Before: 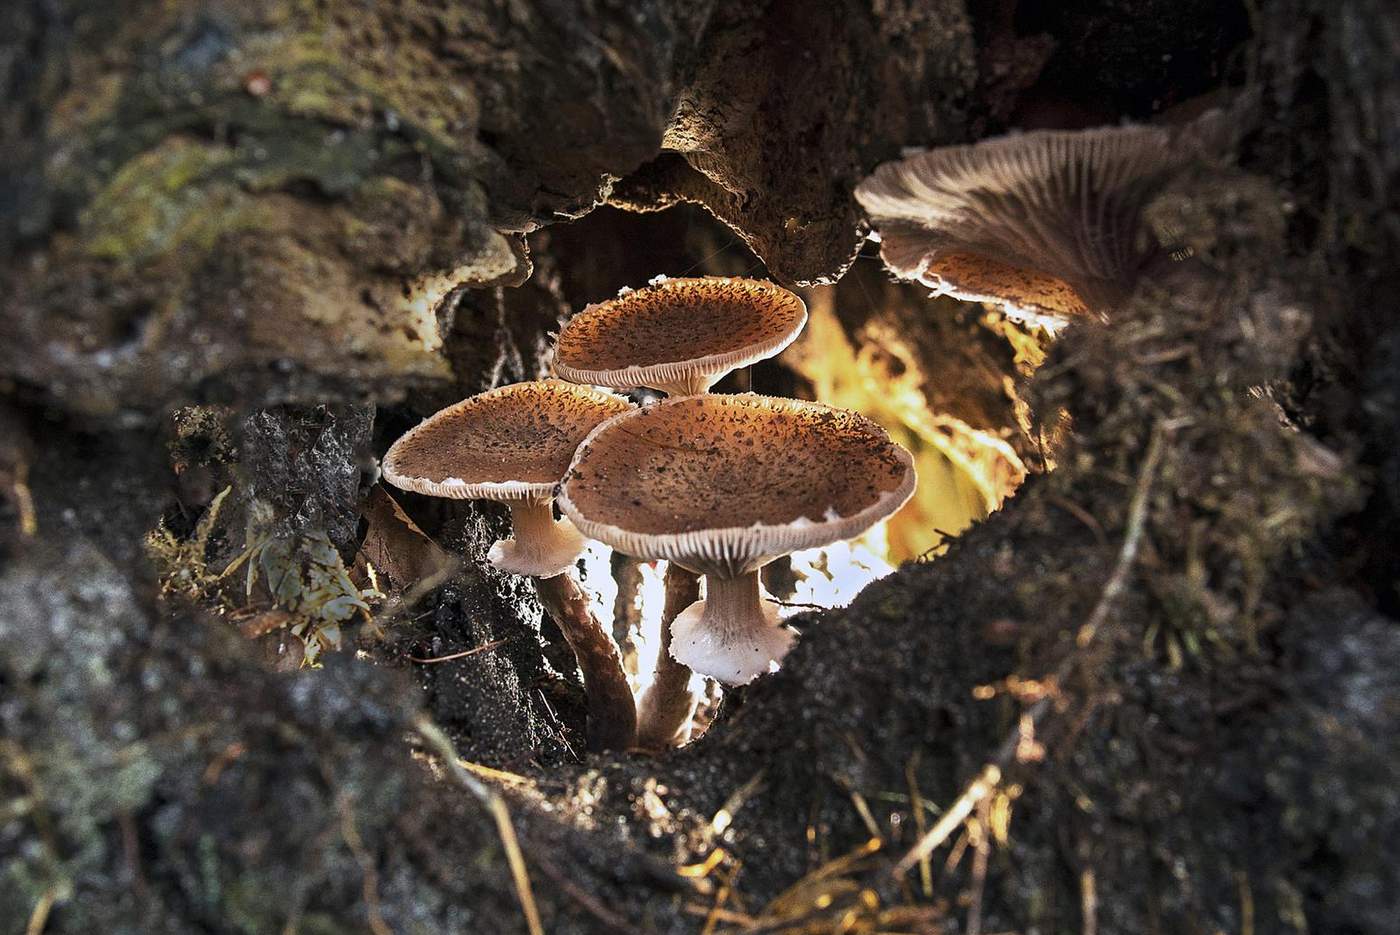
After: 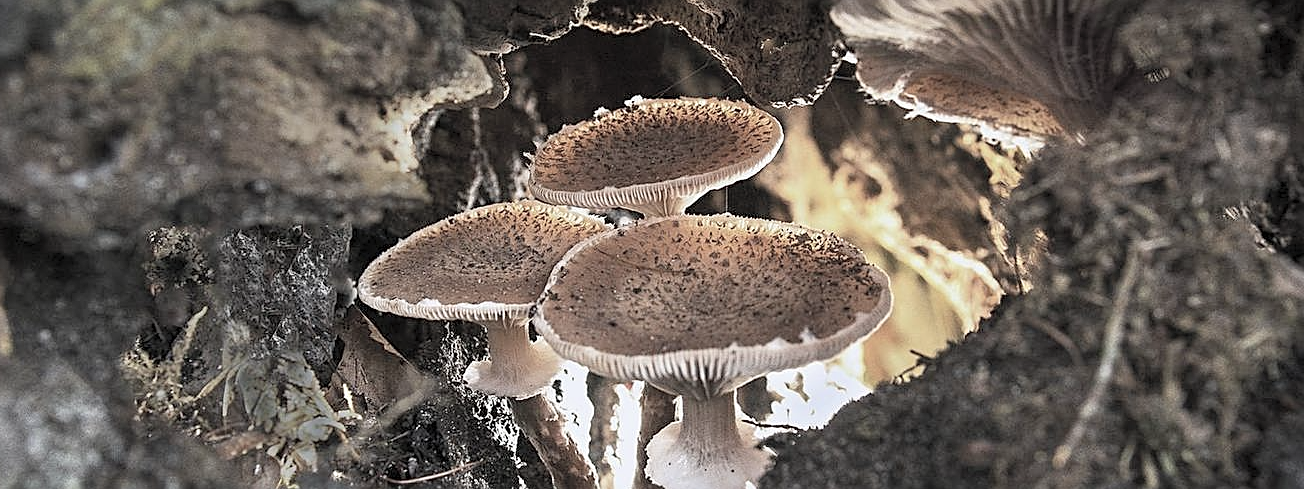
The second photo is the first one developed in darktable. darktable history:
sharpen: on, module defaults
crop: left 1.744%, top 19.225%, right 5.069%, bottom 28.357%
contrast brightness saturation: brightness 0.18, saturation -0.5
